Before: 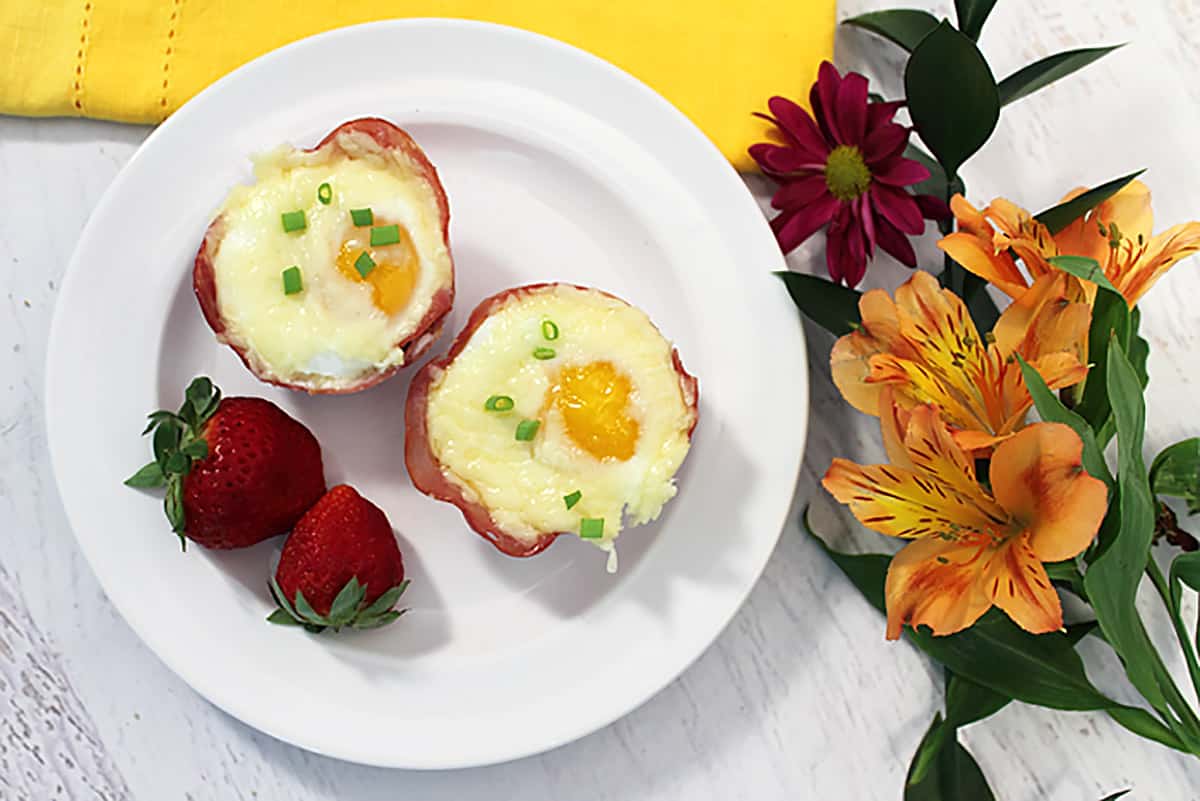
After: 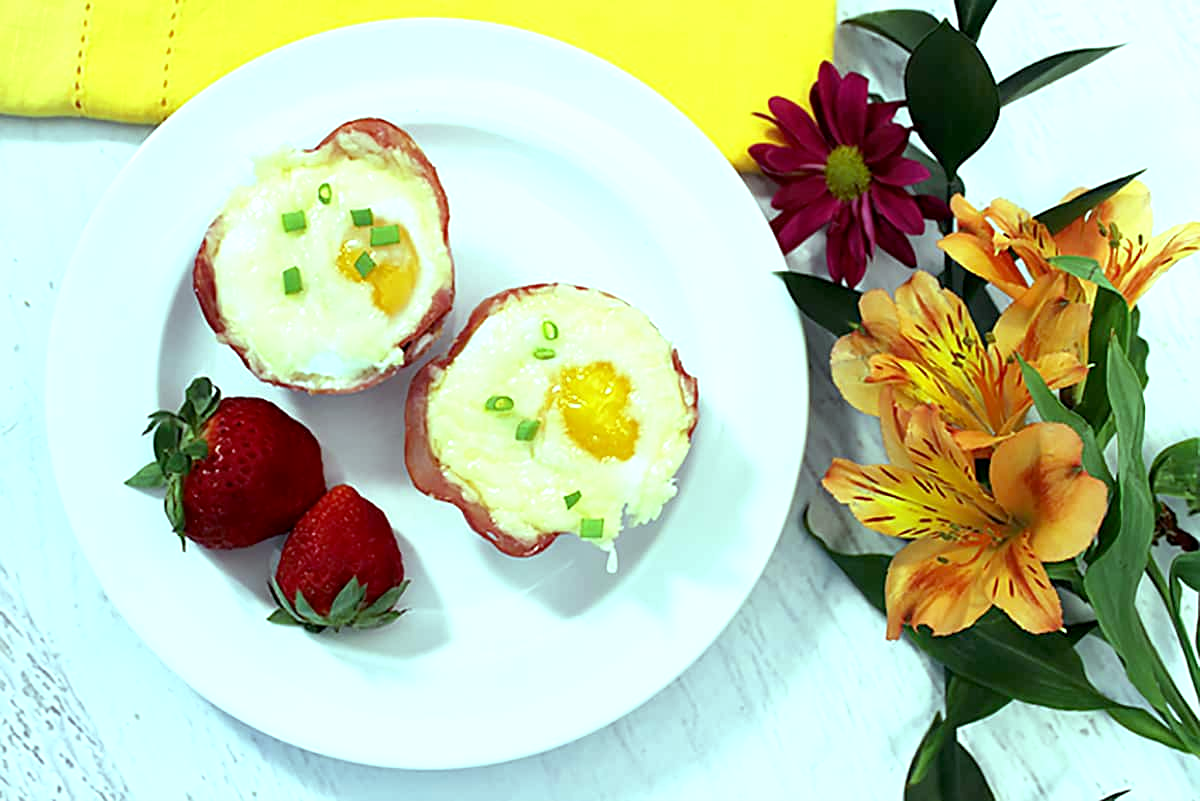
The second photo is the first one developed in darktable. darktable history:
color balance: mode lift, gamma, gain (sRGB), lift [0.997, 0.979, 1.021, 1.011], gamma [1, 1.084, 0.916, 0.998], gain [1, 0.87, 1.13, 1.101], contrast 4.55%, contrast fulcrum 38.24%, output saturation 104.09%
exposure: black level correction 0.003, exposure 0.383 EV, compensate highlight preservation false
